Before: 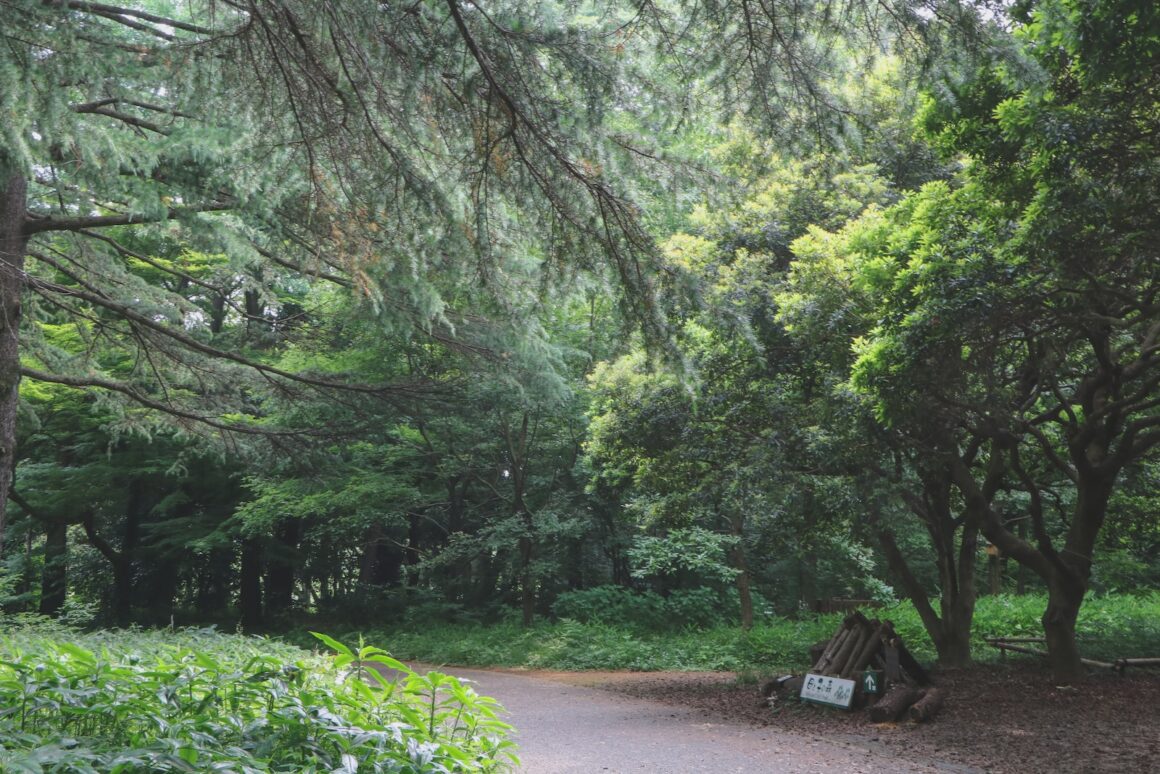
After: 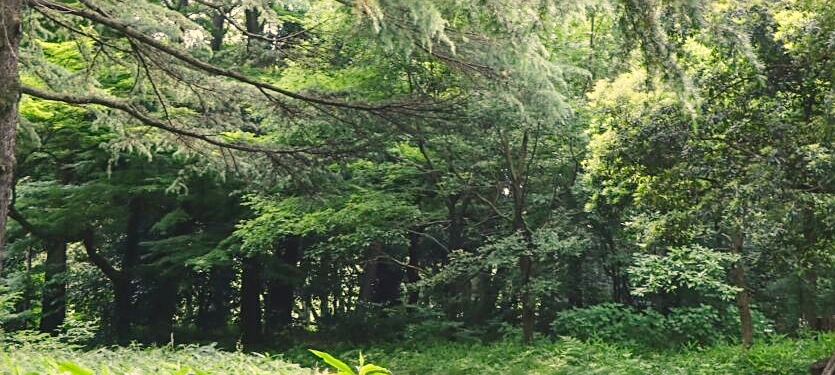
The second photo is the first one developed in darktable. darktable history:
sharpen: on, module defaults
white balance: red 0.976, blue 1.04
shadows and highlights: shadows 20.91, highlights -35.45, soften with gaussian
base curve: curves: ch0 [(0, 0) (0.008, 0.007) (0.022, 0.029) (0.048, 0.089) (0.092, 0.197) (0.191, 0.399) (0.275, 0.534) (0.357, 0.65) (0.477, 0.78) (0.542, 0.833) (0.799, 0.973) (1, 1)], preserve colors none
crop: top 36.498%, right 27.964%, bottom 14.995%
contrast brightness saturation: brightness -0.09
color correction: highlights a* 2.72, highlights b* 22.8
